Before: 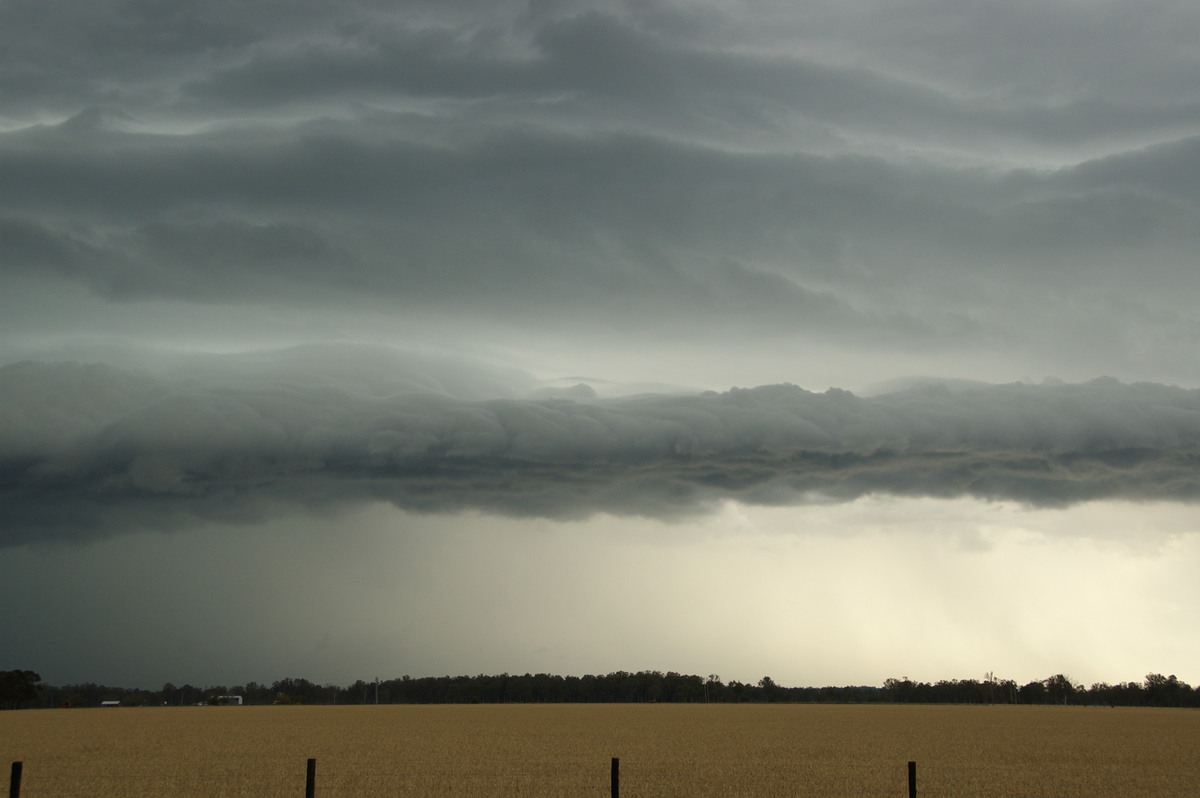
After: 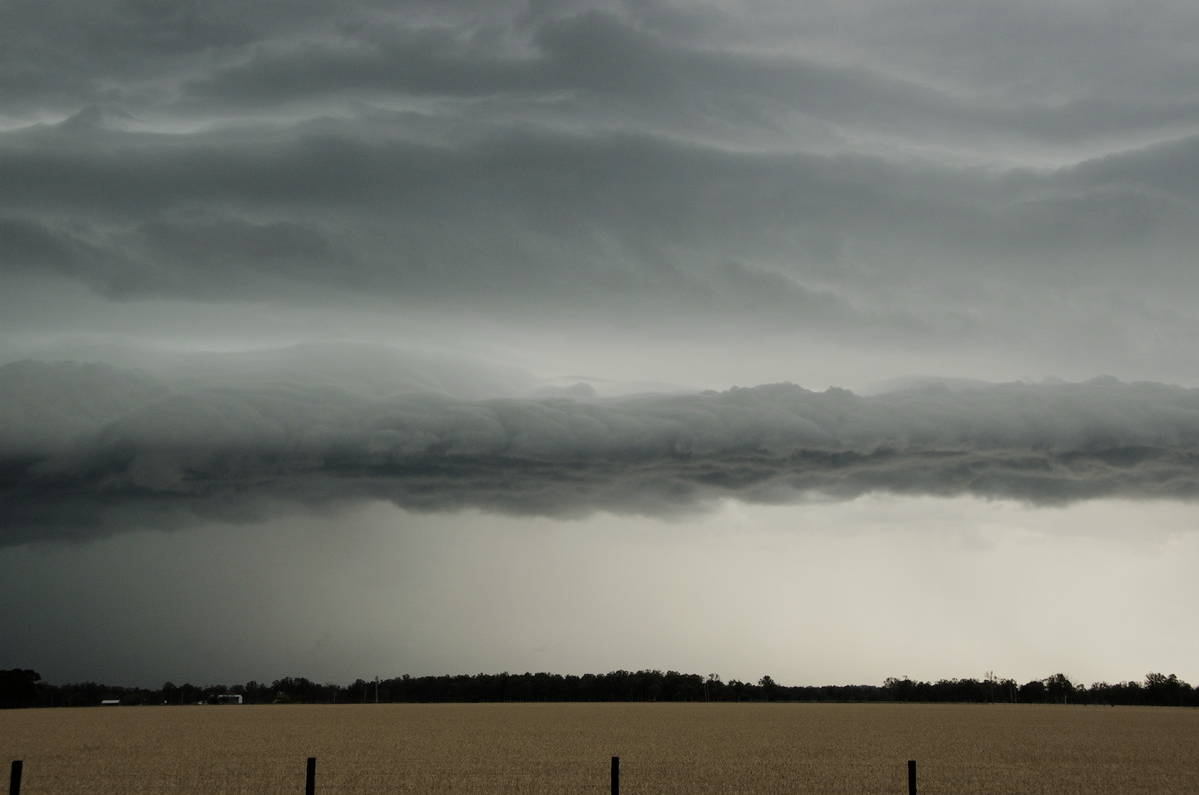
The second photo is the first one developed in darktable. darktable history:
crop: top 0.193%, bottom 0.096%
contrast brightness saturation: contrast 0.096, saturation -0.281
filmic rgb: black relative exposure -8.54 EV, white relative exposure 5.53 EV, hardness 3.36, contrast 1.016
